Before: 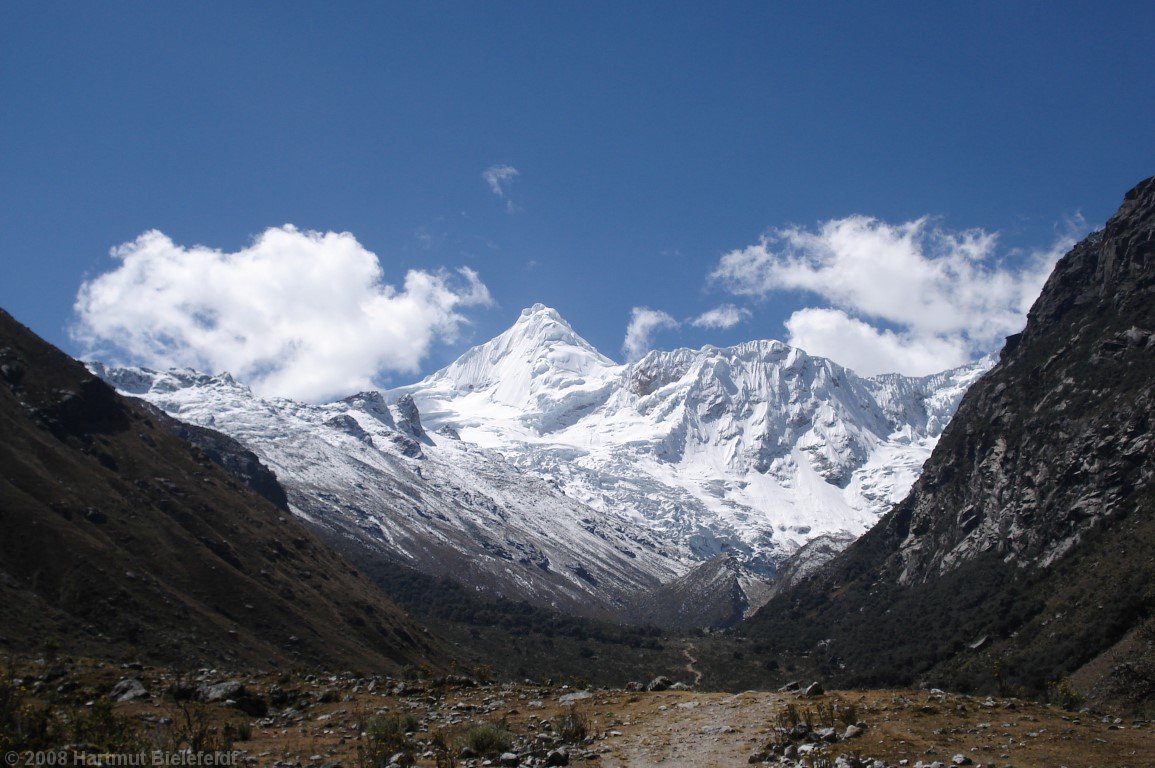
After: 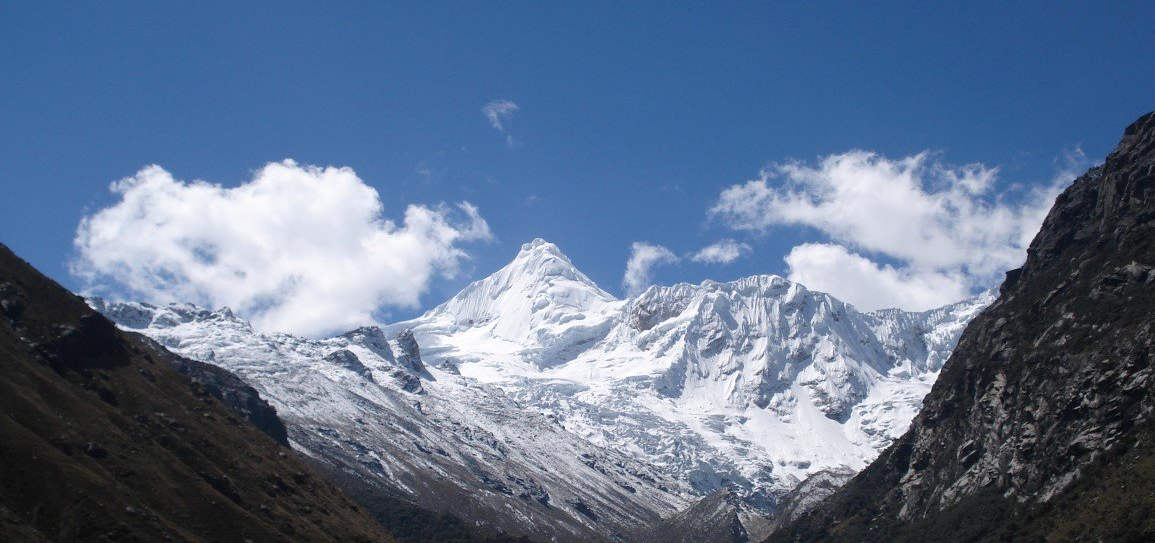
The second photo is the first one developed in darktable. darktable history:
color balance rgb: perceptual saturation grading › global saturation -0.055%, global vibrance 20%
crop and rotate: top 8.467%, bottom 20.785%
